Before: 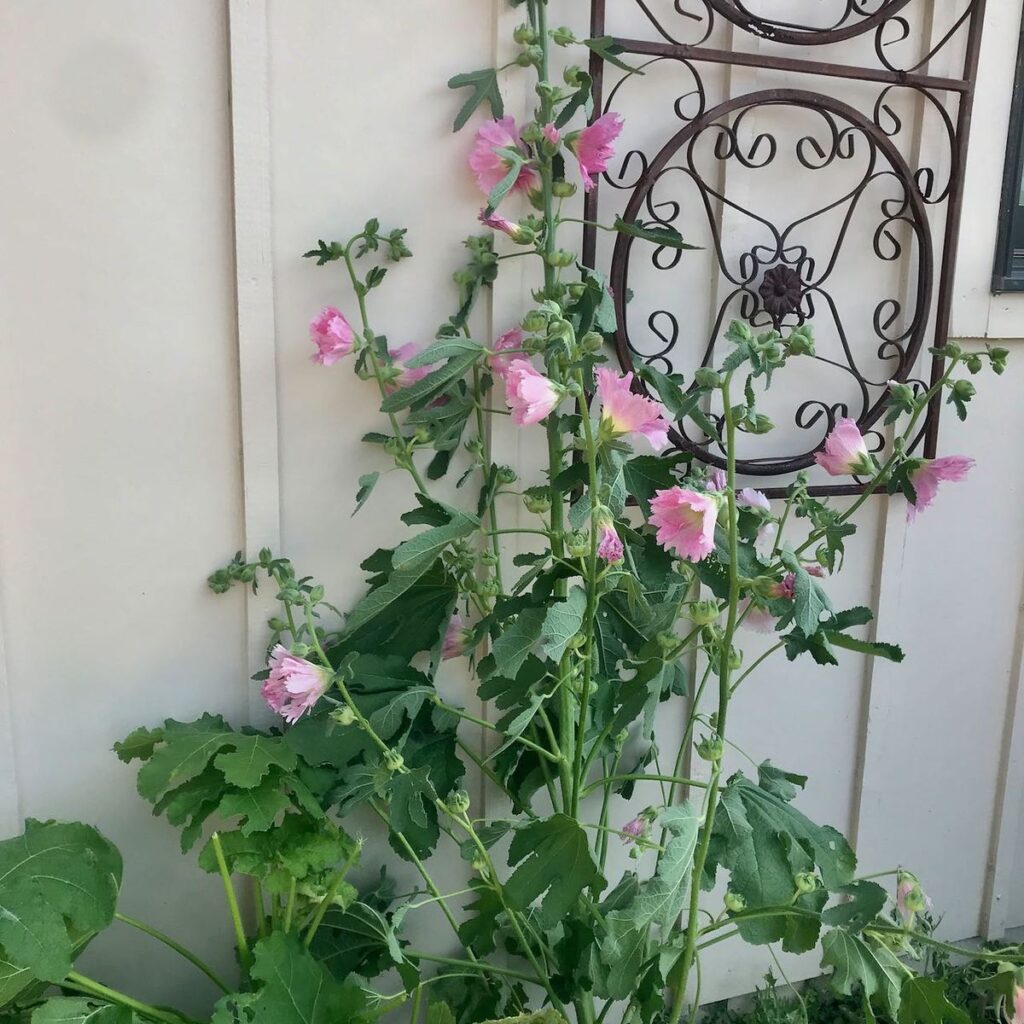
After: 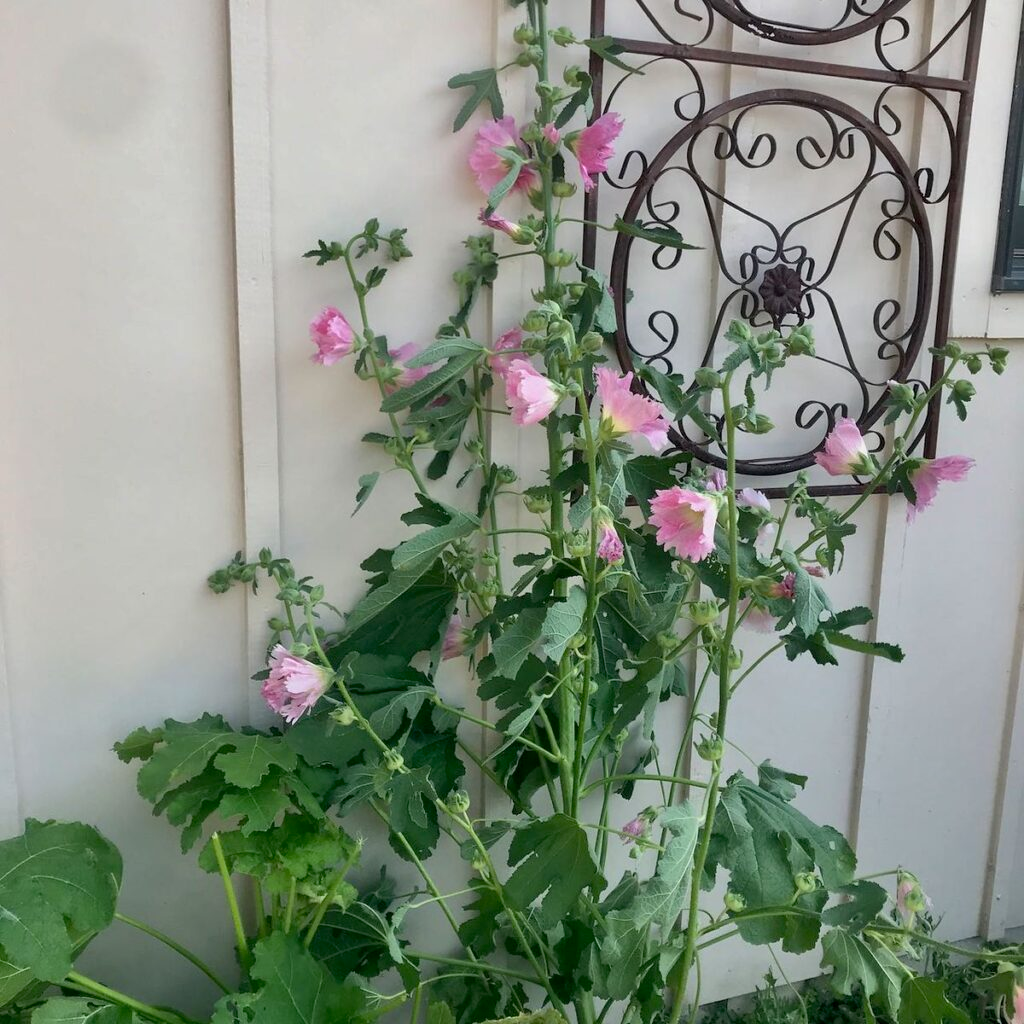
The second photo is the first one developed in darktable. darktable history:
shadows and highlights: shadows 25.48, highlights -24.55
